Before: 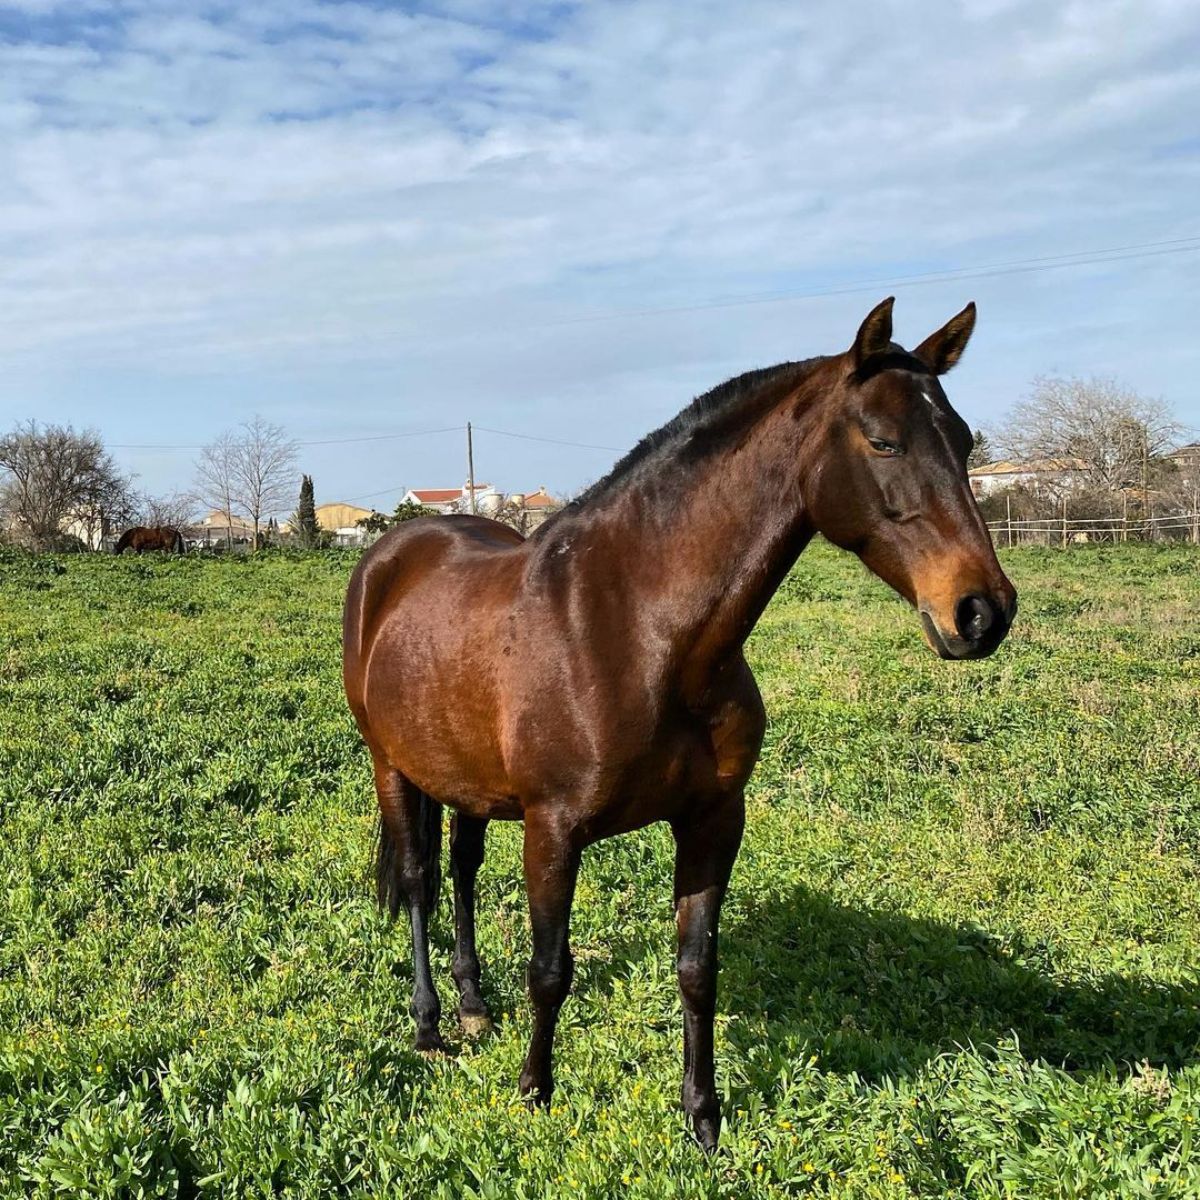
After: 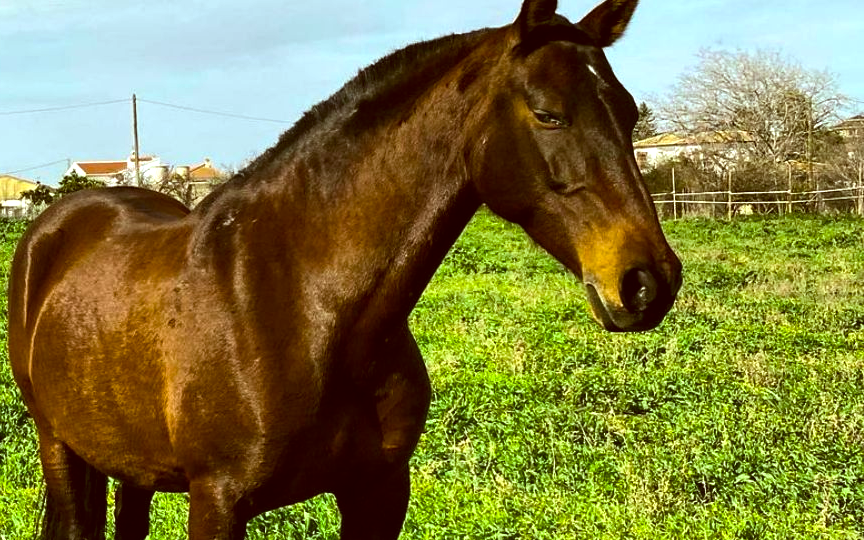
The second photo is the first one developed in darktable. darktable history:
color zones: curves: ch1 [(0.113, 0.438) (0.75, 0.5)]; ch2 [(0.12, 0.526) (0.75, 0.5)]
color balance rgb: linear chroma grading › global chroma 9.847%, perceptual saturation grading › global saturation 17.679%, perceptual brilliance grading › global brilliance 14.238%, perceptual brilliance grading › shadows -34.37%, global vibrance 20%
crop and rotate: left 27.973%, top 27.376%, bottom 27.608%
color correction: highlights a* -6.32, highlights b* 9.16, shadows a* 10.22, shadows b* 23.78
